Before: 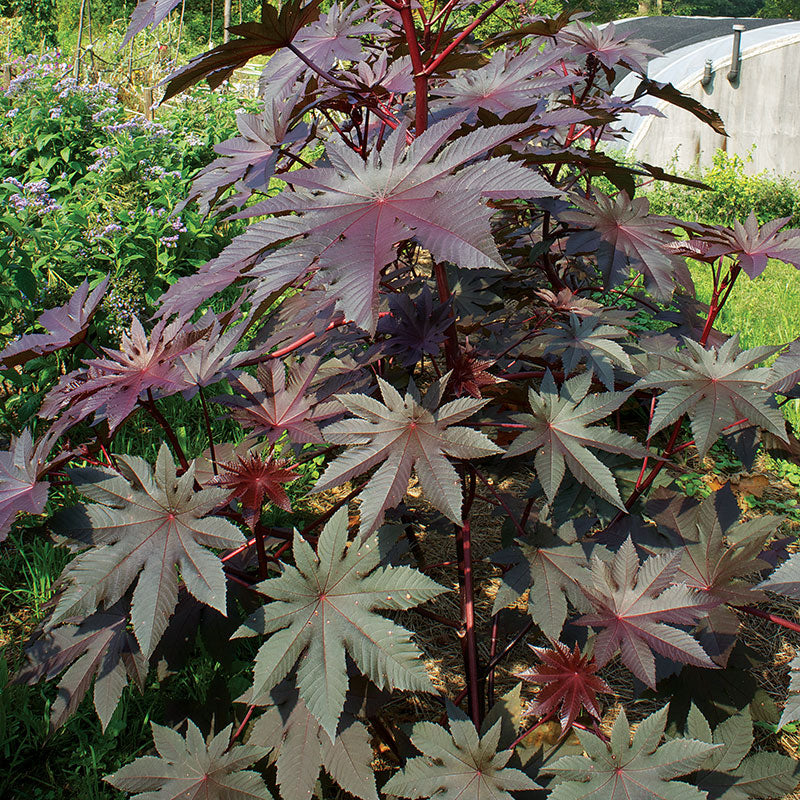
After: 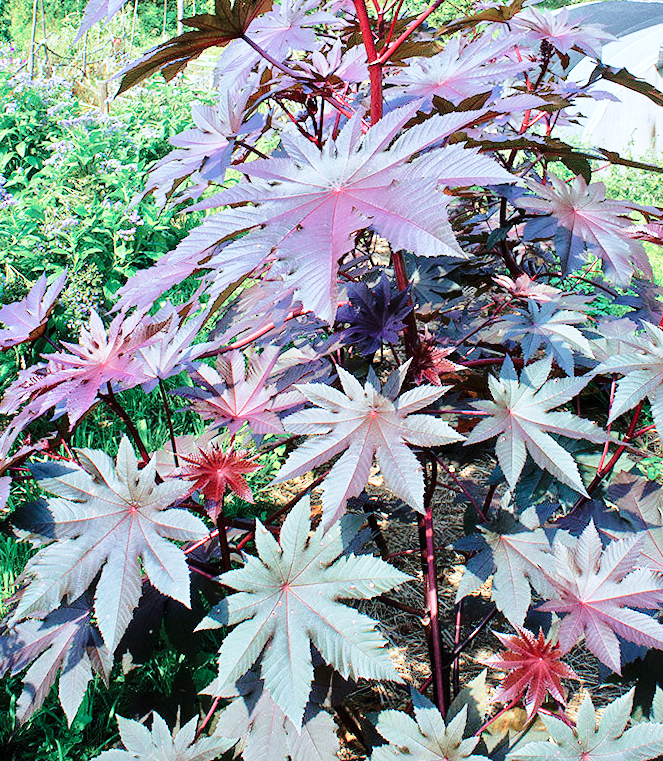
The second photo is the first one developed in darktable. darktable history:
tone equalizer: -7 EV 0.15 EV, -6 EV 0.6 EV, -5 EV 1.15 EV, -4 EV 1.33 EV, -3 EV 1.15 EV, -2 EV 0.6 EV, -1 EV 0.15 EV, mask exposure compensation -0.5 EV
crop and rotate: angle 1°, left 4.281%, top 0.642%, right 11.383%, bottom 2.486%
color calibration: illuminant custom, x 0.39, y 0.392, temperature 3856.94 K
base curve: curves: ch0 [(0, 0) (0.028, 0.03) (0.121, 0.232) (0.46, 0.748) (0.859, 0.968) (1, 1)], preserve colors none
